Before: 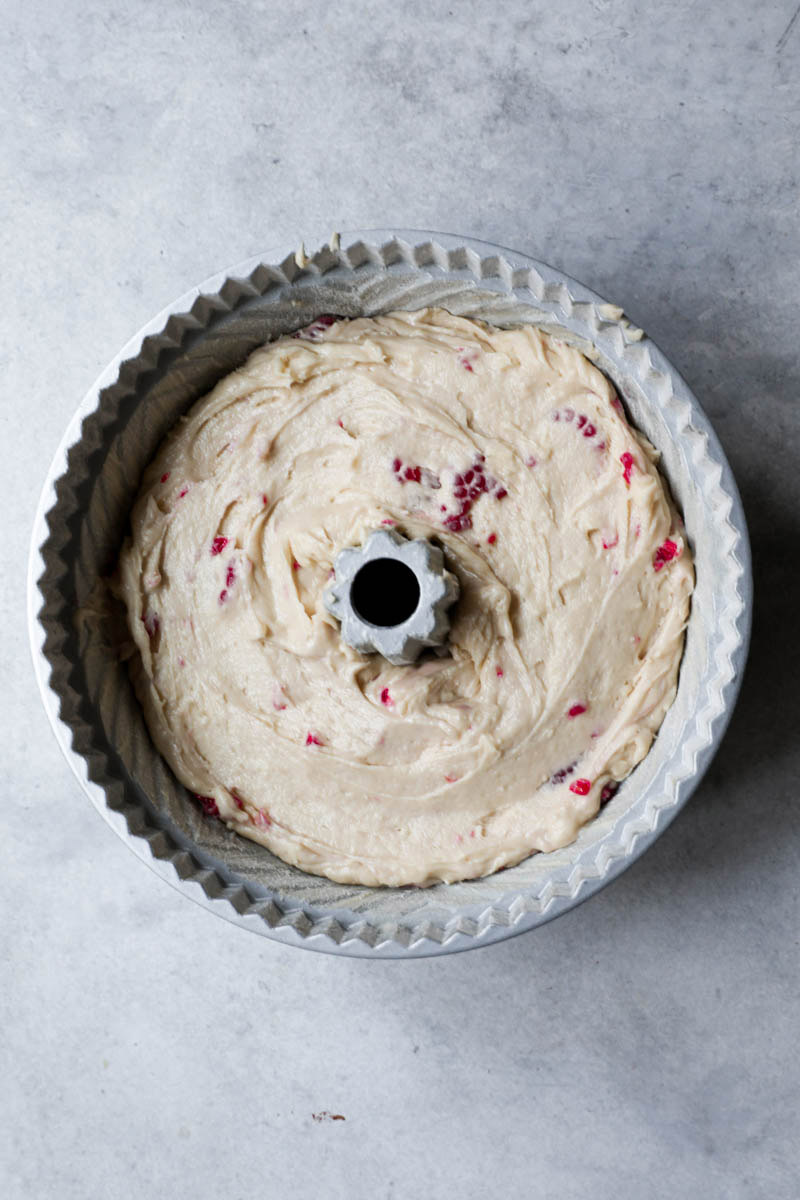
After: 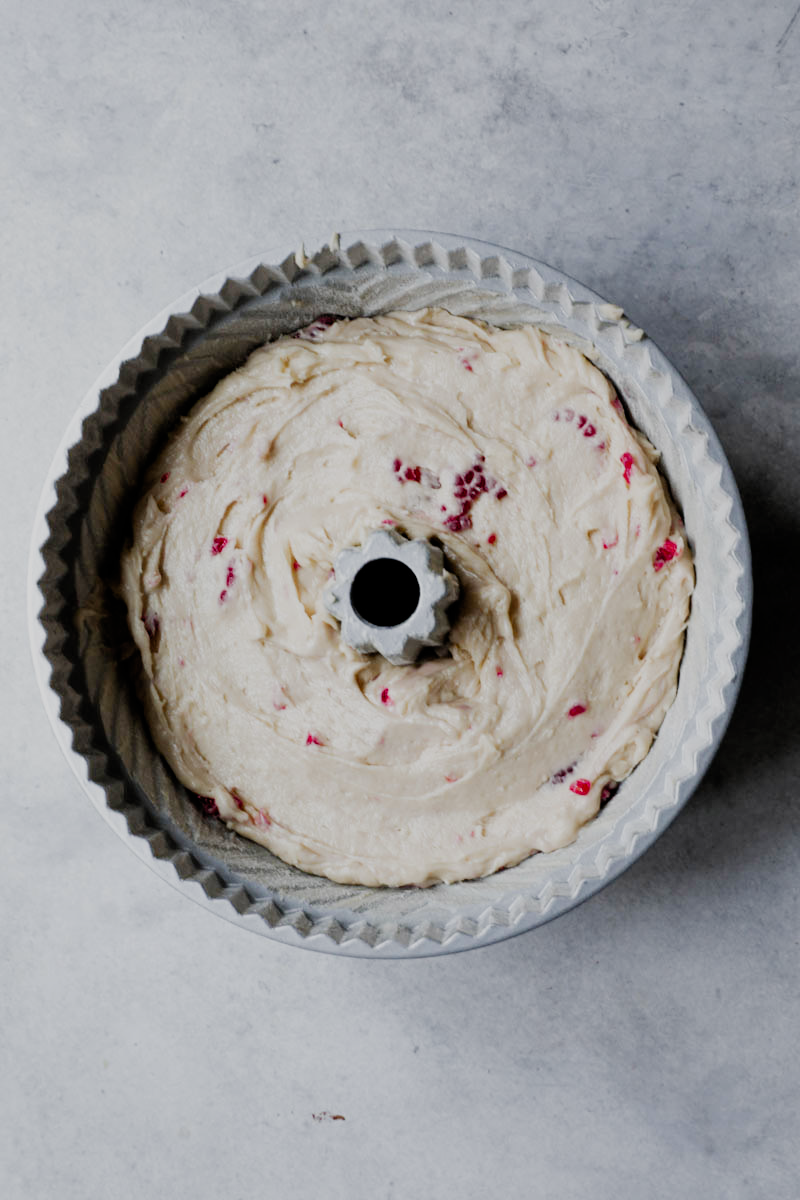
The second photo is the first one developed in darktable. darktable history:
filmic rgb: black relative exposure -7.65 EV, white relative exposure 4.56 EV, hardness 3.61, preserve chrominance no, color science v3 (2019), use custom middle-gray values true, iterations of high-quality reconstruction 0
